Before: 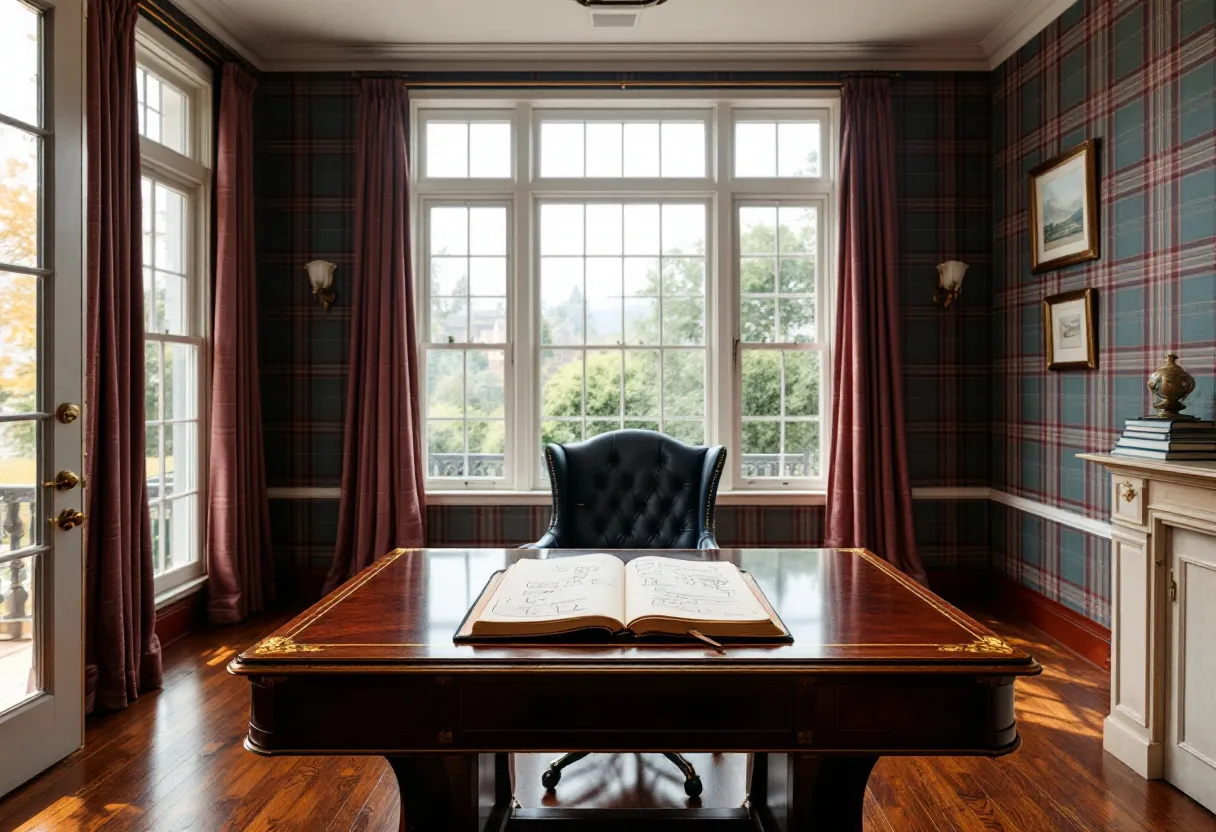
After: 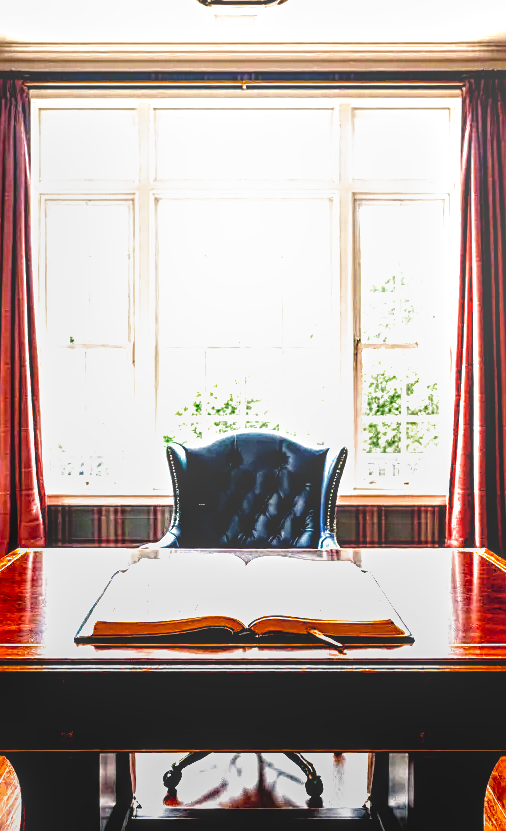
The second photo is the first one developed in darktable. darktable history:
local contrast: highlights 66%, shadows 33%, detail 166%, midtone range 0.2
exposure: exposure 1.2 EV, compensate highlight preservation false
filmic rgb: black relative exposure -5.5 EV, white relative exposure 2.5 EV, threshold 3 EV, target black luminance 0%, hardness 4.51, latitude 67.35%, contrast 1.453, shadows ↔ highlights balance -3.52%, preserve chrominance no, color science v4 (2020), contrast in shadows soft, enable highlight reconstruction true
color balance rgb: shadows lift › chroma 4.21%, shadows lift › hue 252.22°, highlights gain › chroma 1.36%, highlights gain › hue 50.24°, perceptual saturation grading › mid-tones 6.33%, perceptual saturation grading › shadows 72.44%, perceptual brilliance grading › highlights 11.59%, contrast 5.05%
crop: left 31.229%, right 27.105%
sharpen: on, module defaults
